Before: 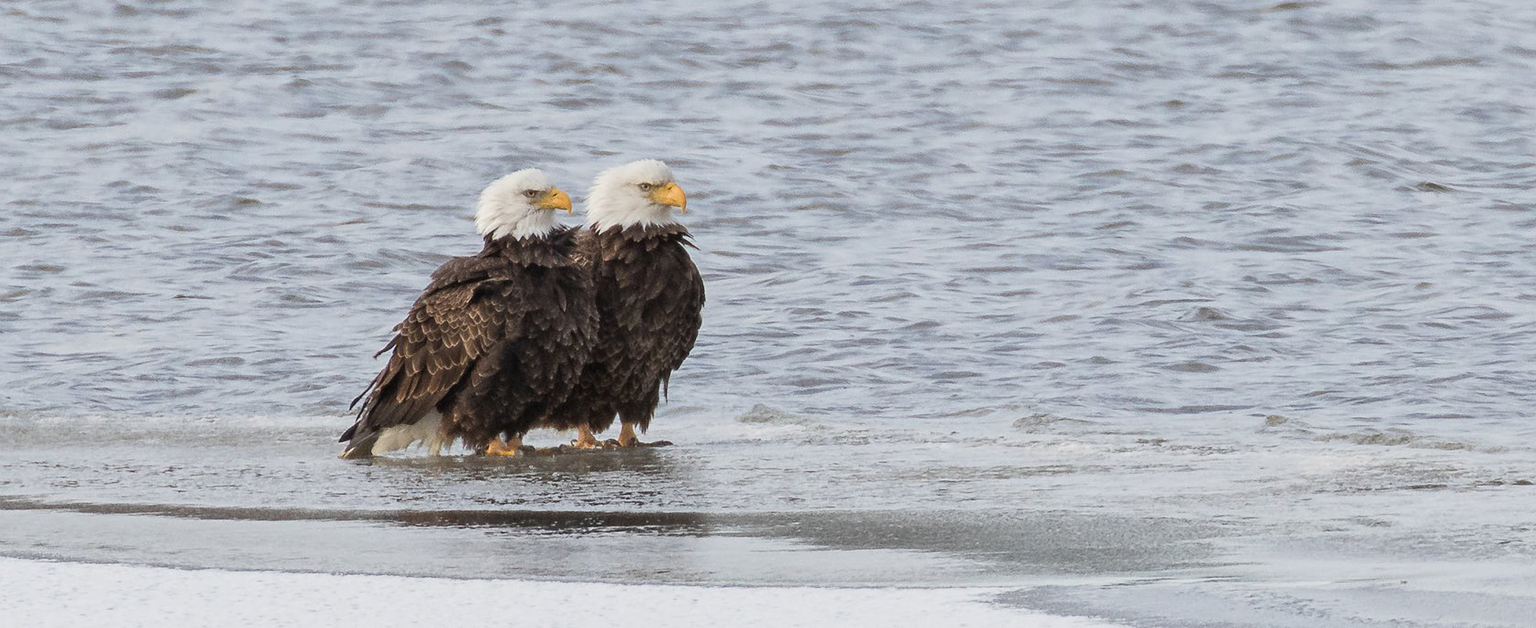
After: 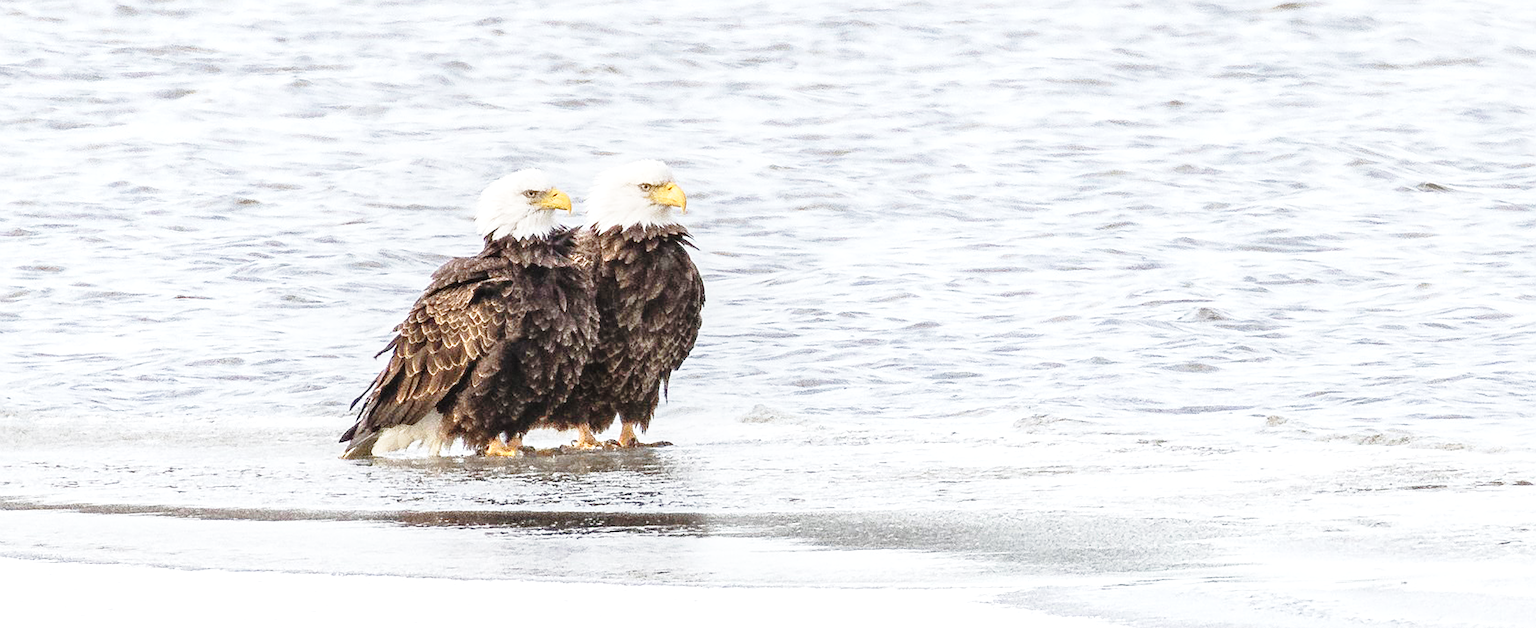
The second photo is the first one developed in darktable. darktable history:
local contrast: on, module defaults
exposure: black level correction 0, exposure 0.693 EV, compensate highlight preservation false
base curve: curves: ch0 [(0, 0) (0.028, 0.03) (0.121, 0.232) (0.46, 0.748) (0.859, 0.968) (1, 1)], preserve colors none
sharpen: amount 0.204
